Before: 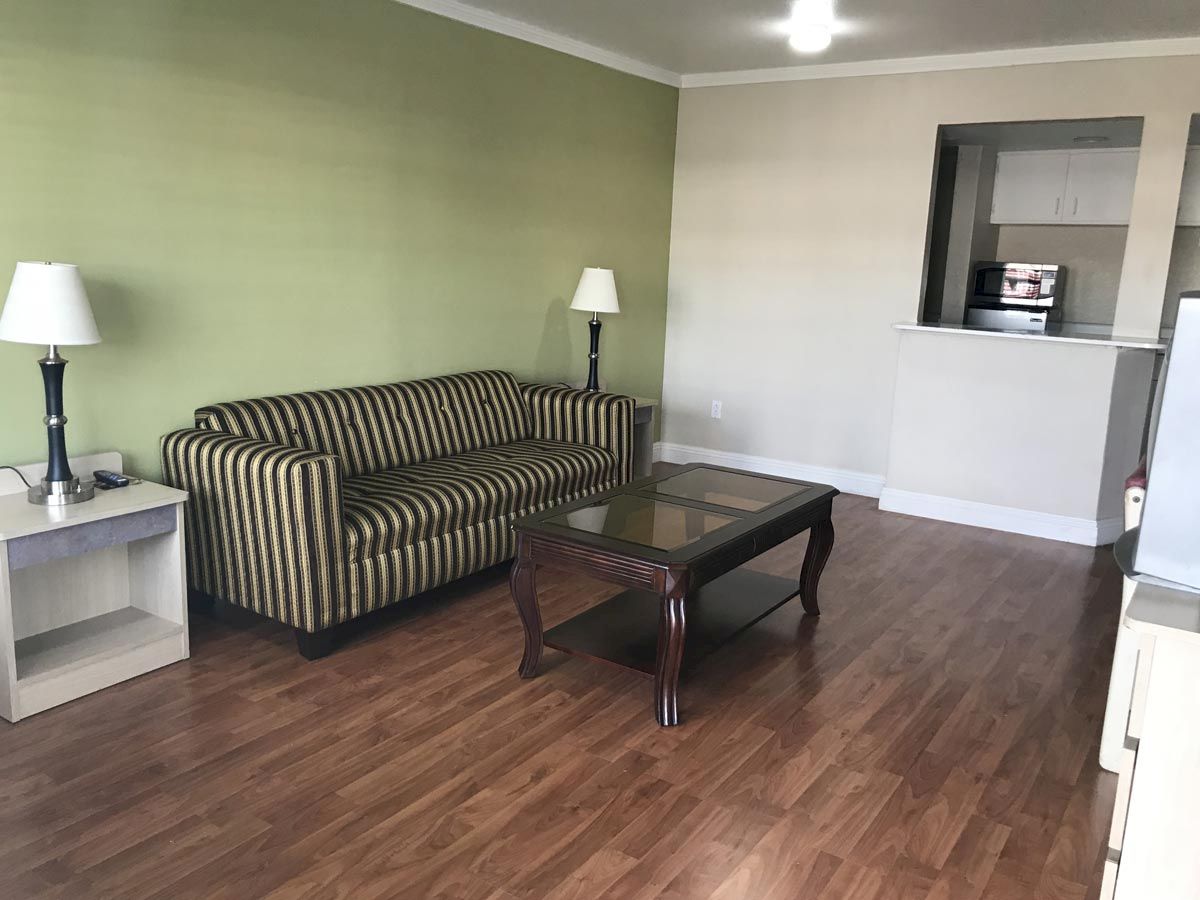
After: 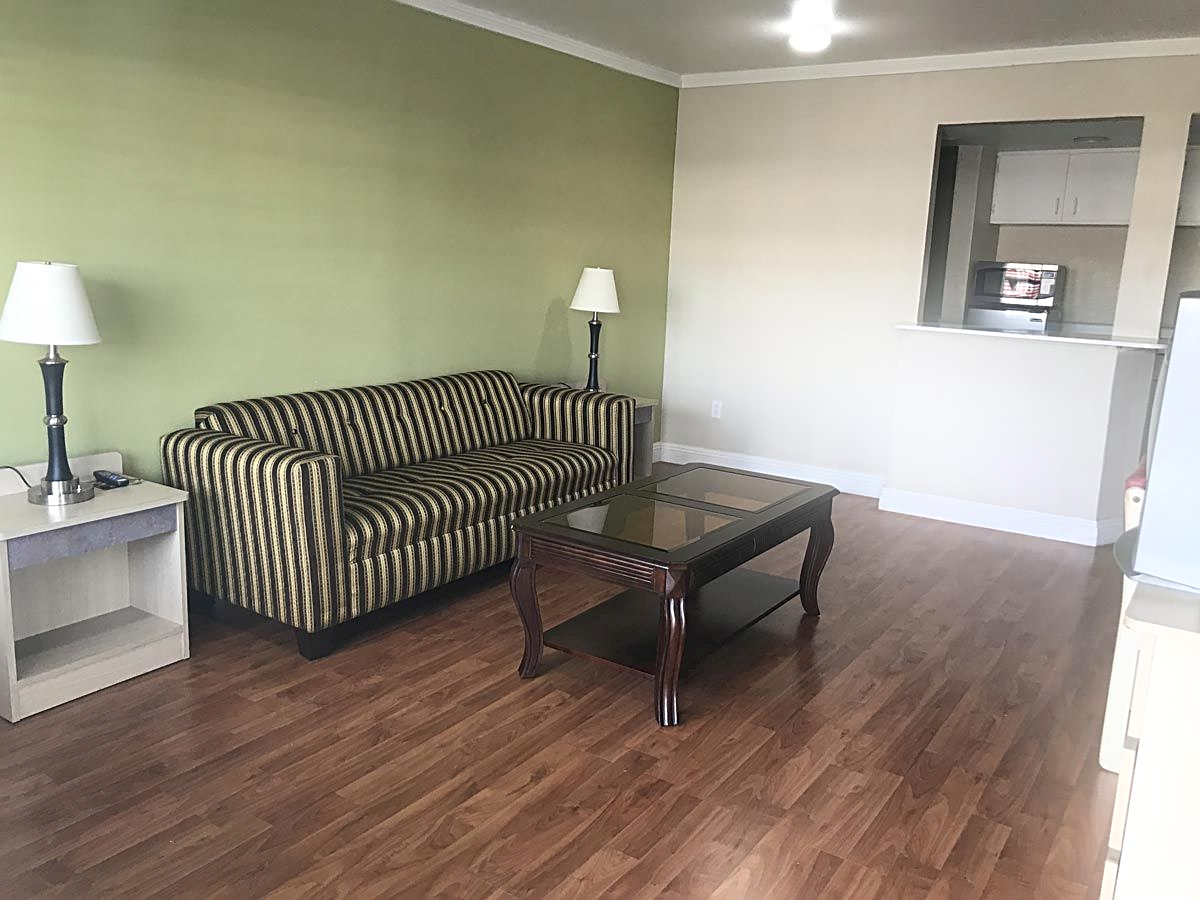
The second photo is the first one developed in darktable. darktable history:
sharpen: on, module defaults
bloom: size 16%, threshold 98%, strength 20%
